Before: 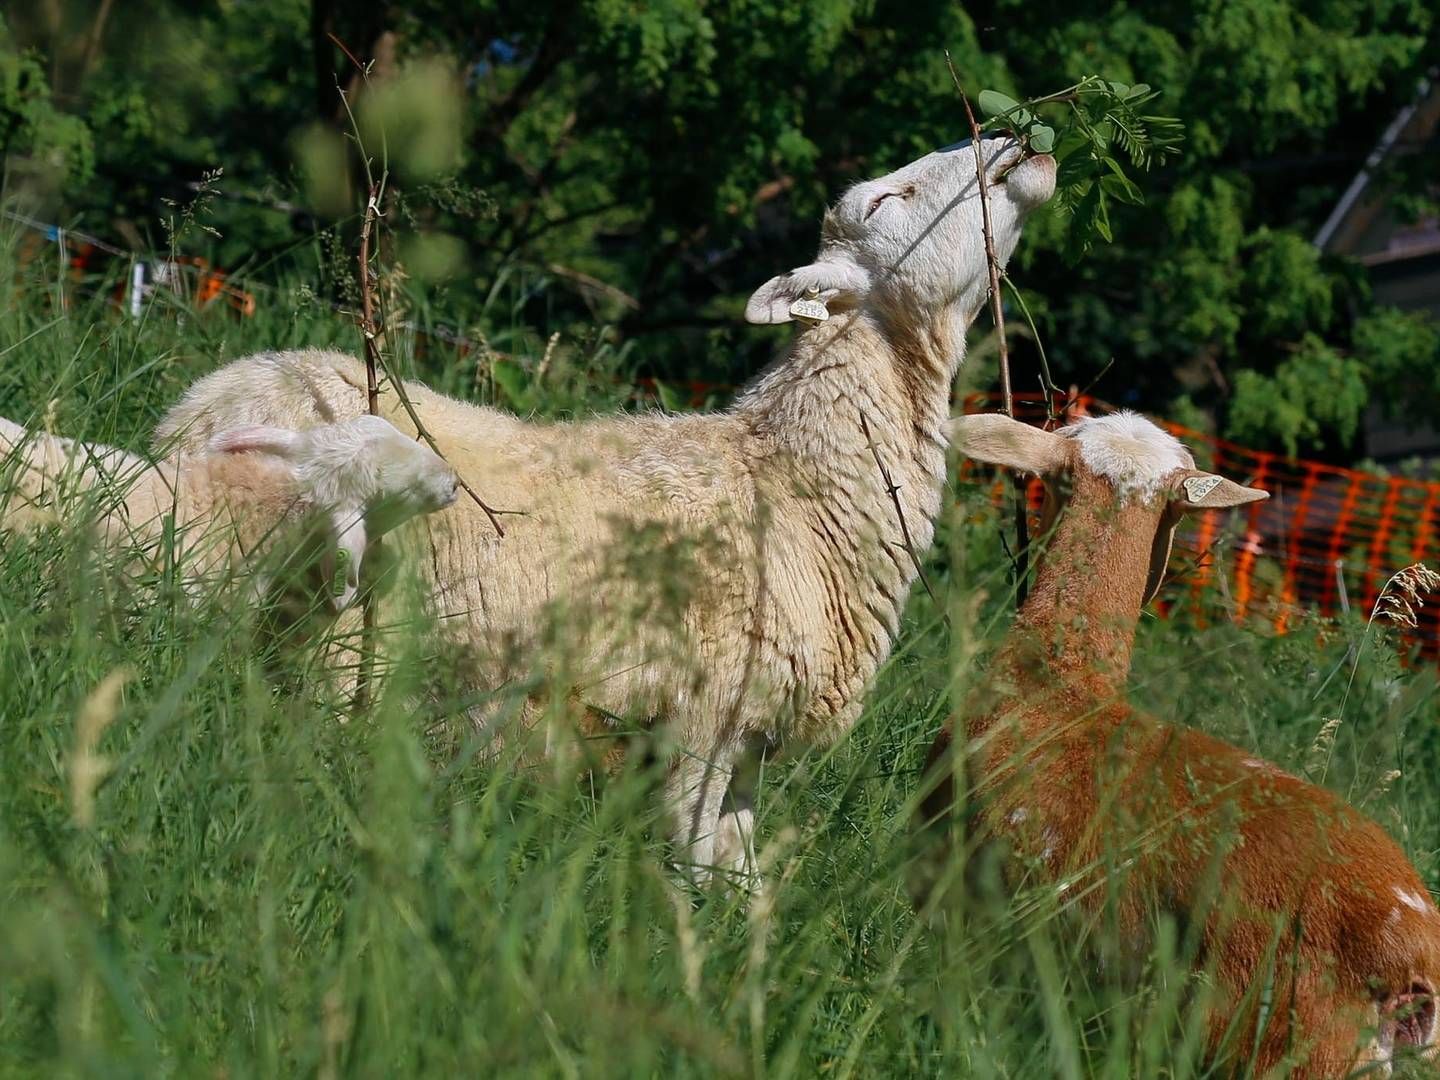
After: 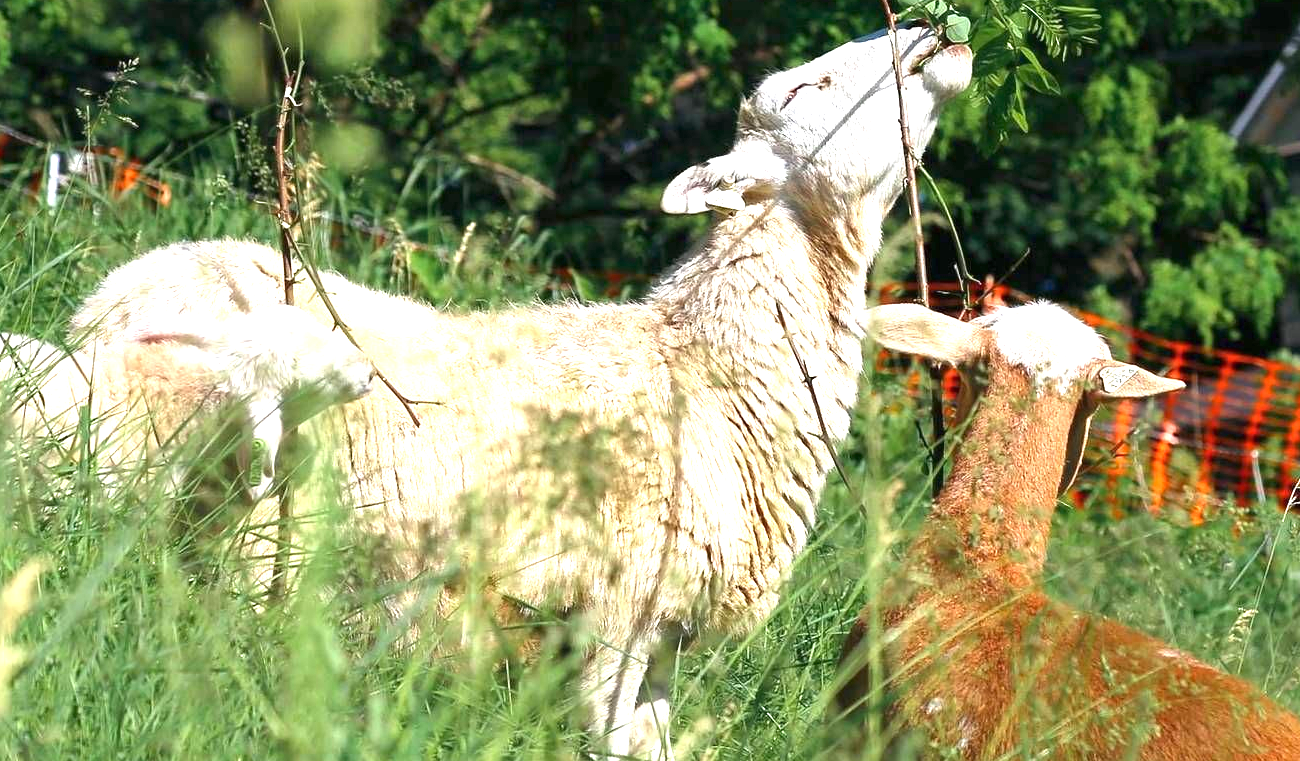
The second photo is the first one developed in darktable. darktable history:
exposure: black level correction 0, exposure 1.594 EV, compensate highlight preservation false
crop: left 5.846%, top 10.237%, right 3.829%, bottom 19.267%
